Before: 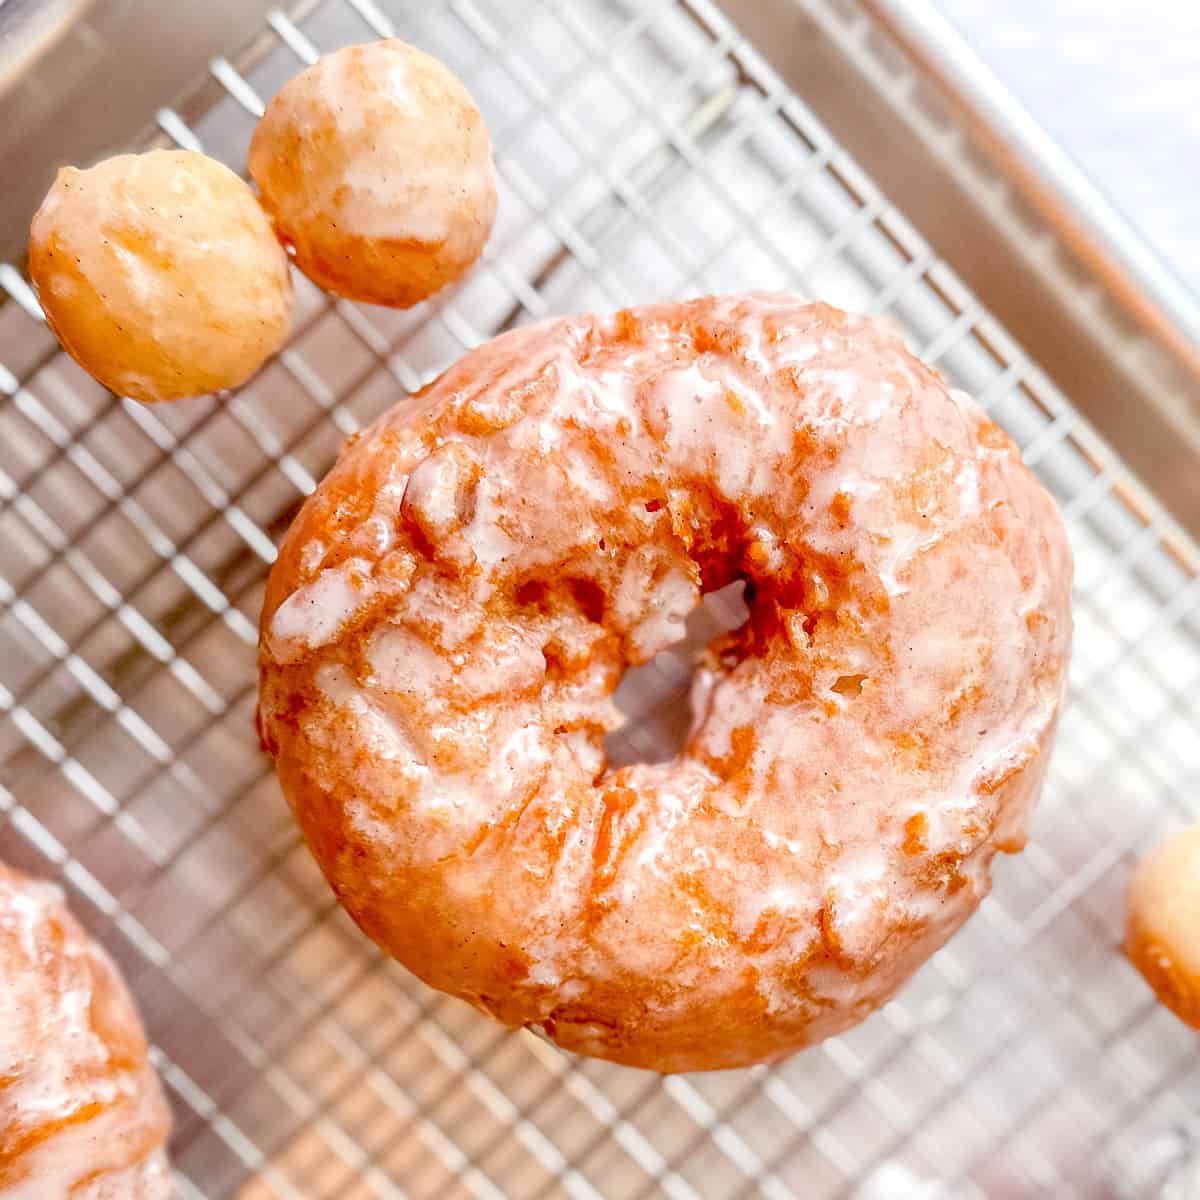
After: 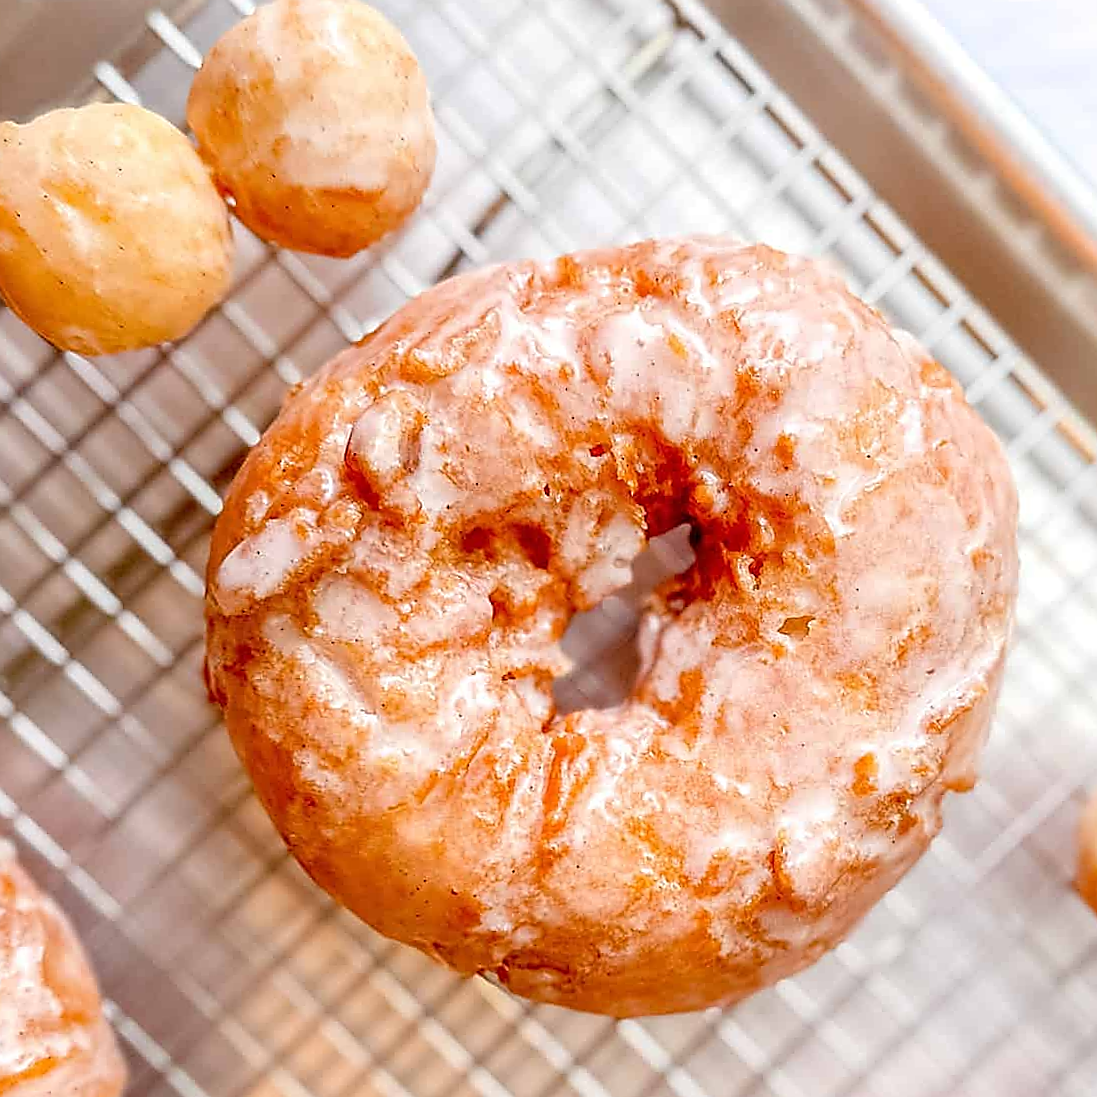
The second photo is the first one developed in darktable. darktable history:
sharpen: radius 1.4, amount 1.25, threshold 0.7
rotate and perspective: rotation -4.25°, automatic cropping off
crop and rotate: angle -3.27°, left 5.211%, top 5.211%, right 4.607%, bottom 4.607%
